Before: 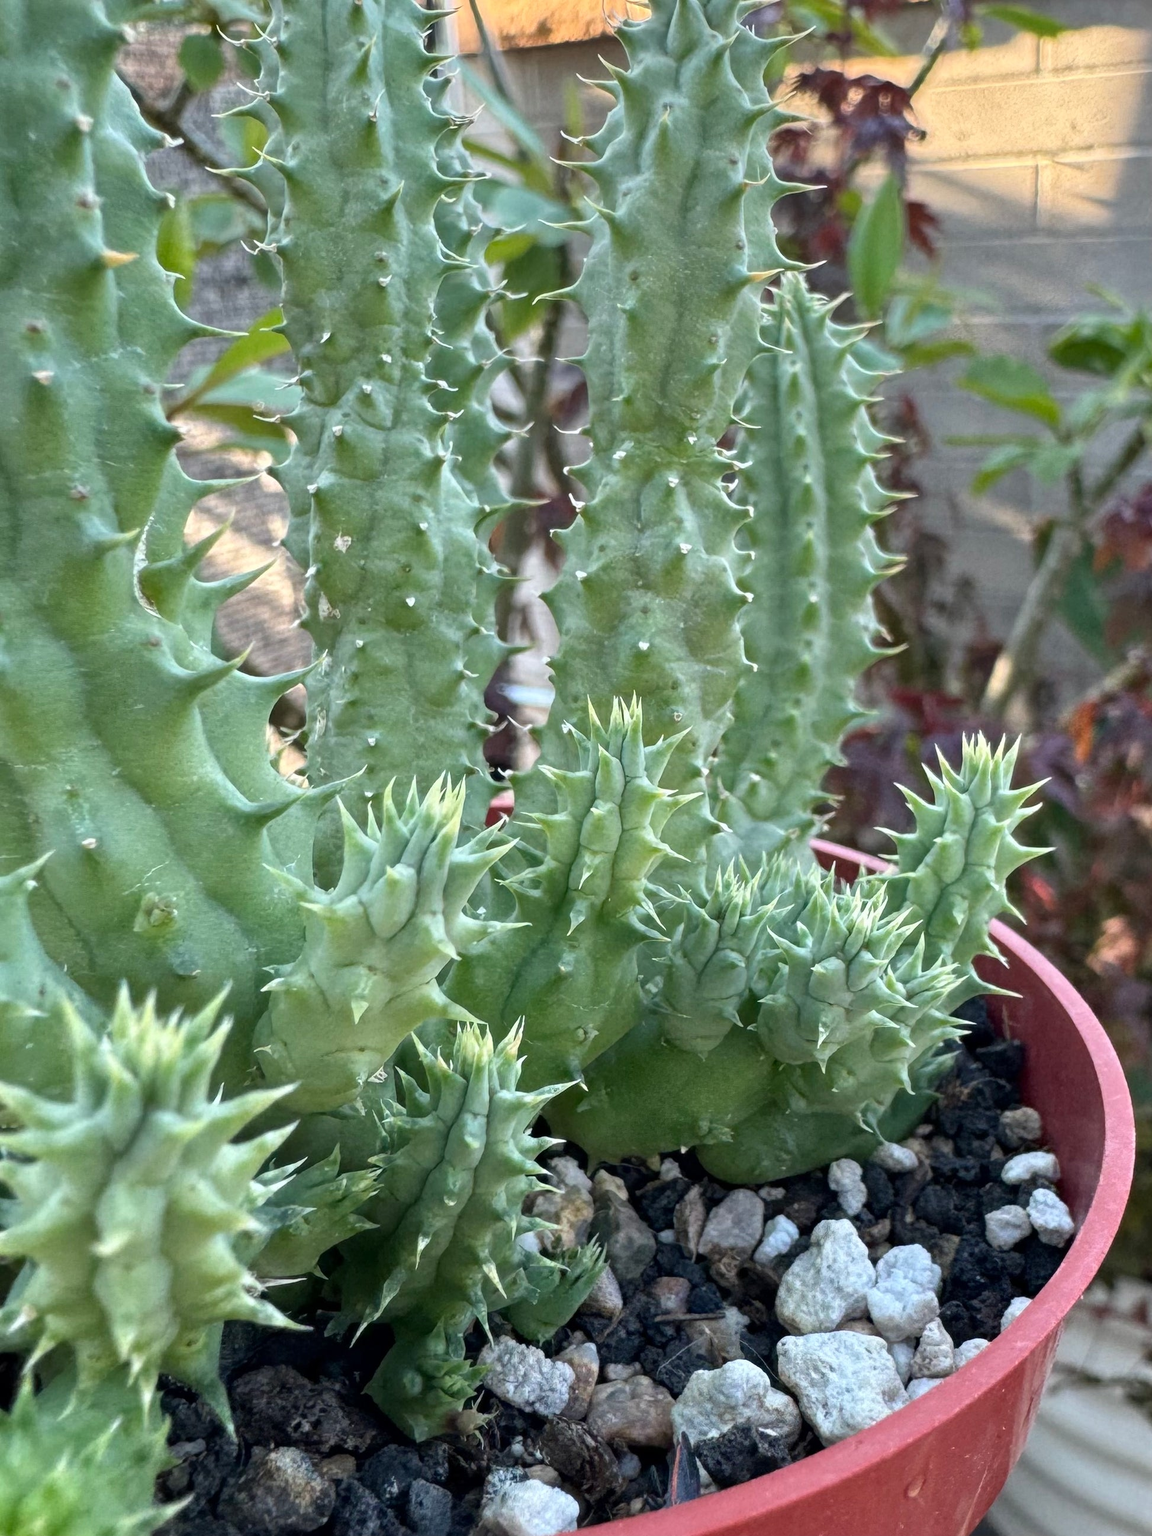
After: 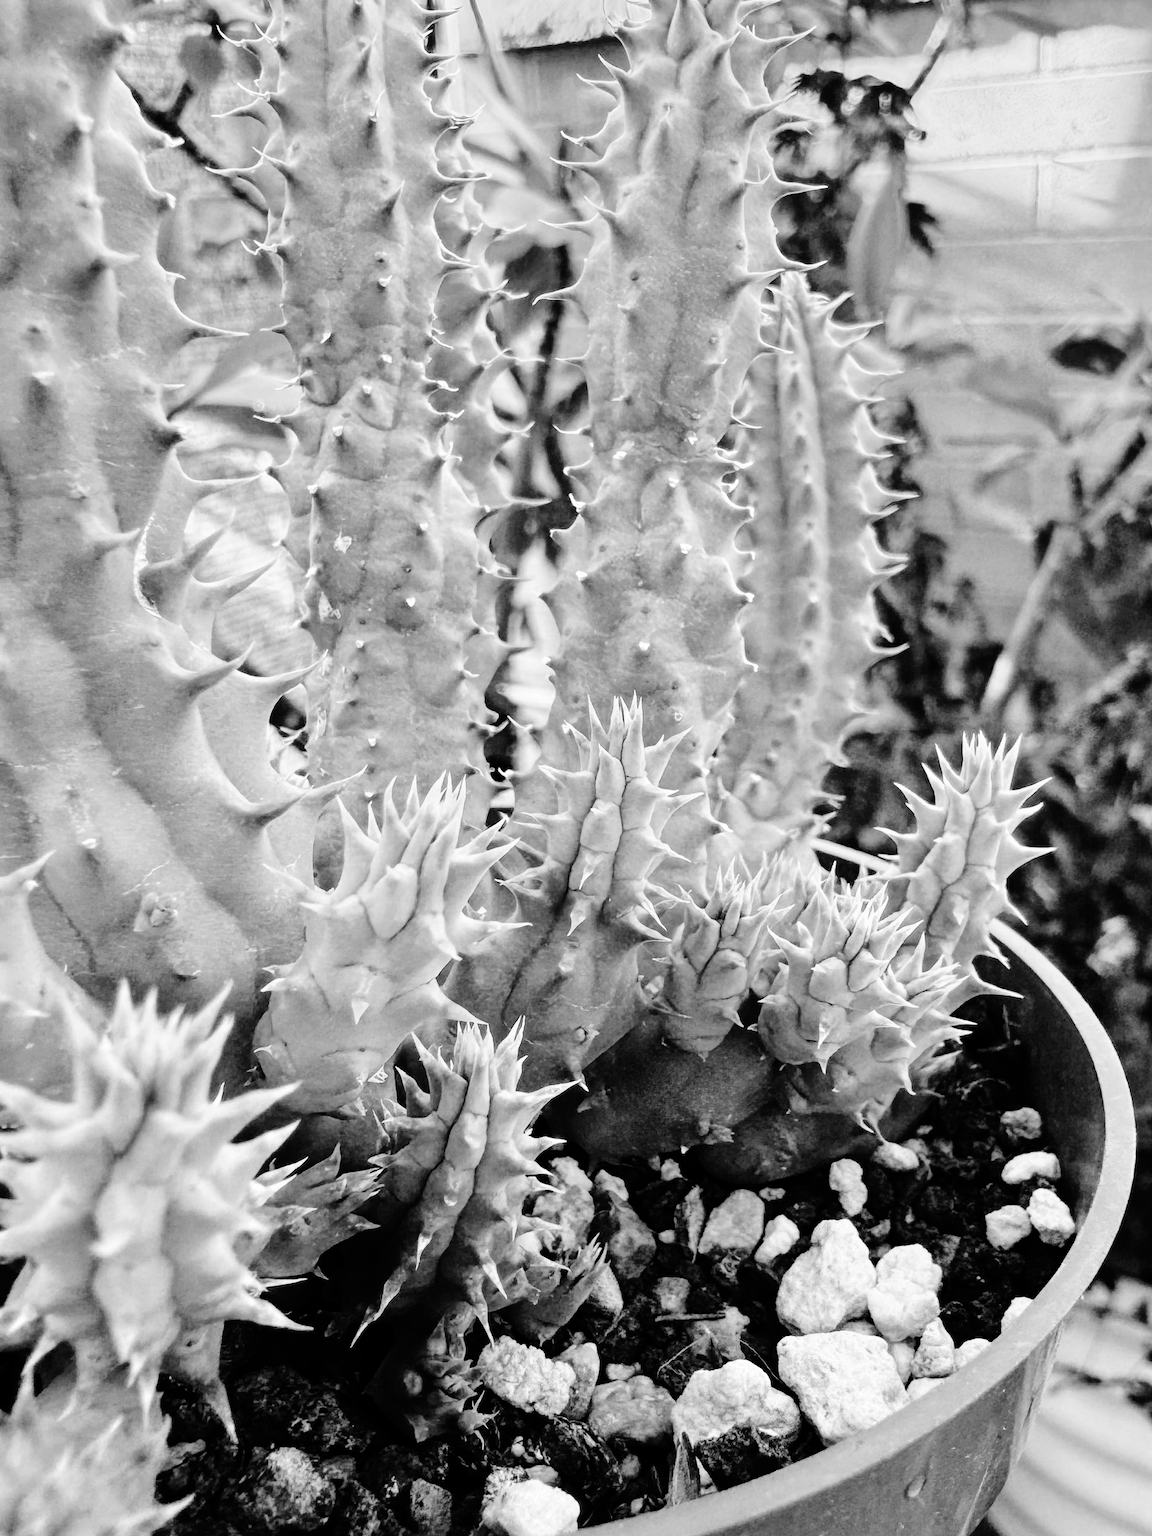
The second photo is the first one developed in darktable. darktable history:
base curve: curves: ch0 [(0, 0) (0.036, 0.01) (0.123, 0.254) (0.258, 0.504) (0.507, 0.748) (1, 1)], preserve colors none
color calibration: output gray [0.253, 0.26, 0.487, 0], illuminant Planckian (black body), x 0.376, y 0.374, temperature 4123.86 K
